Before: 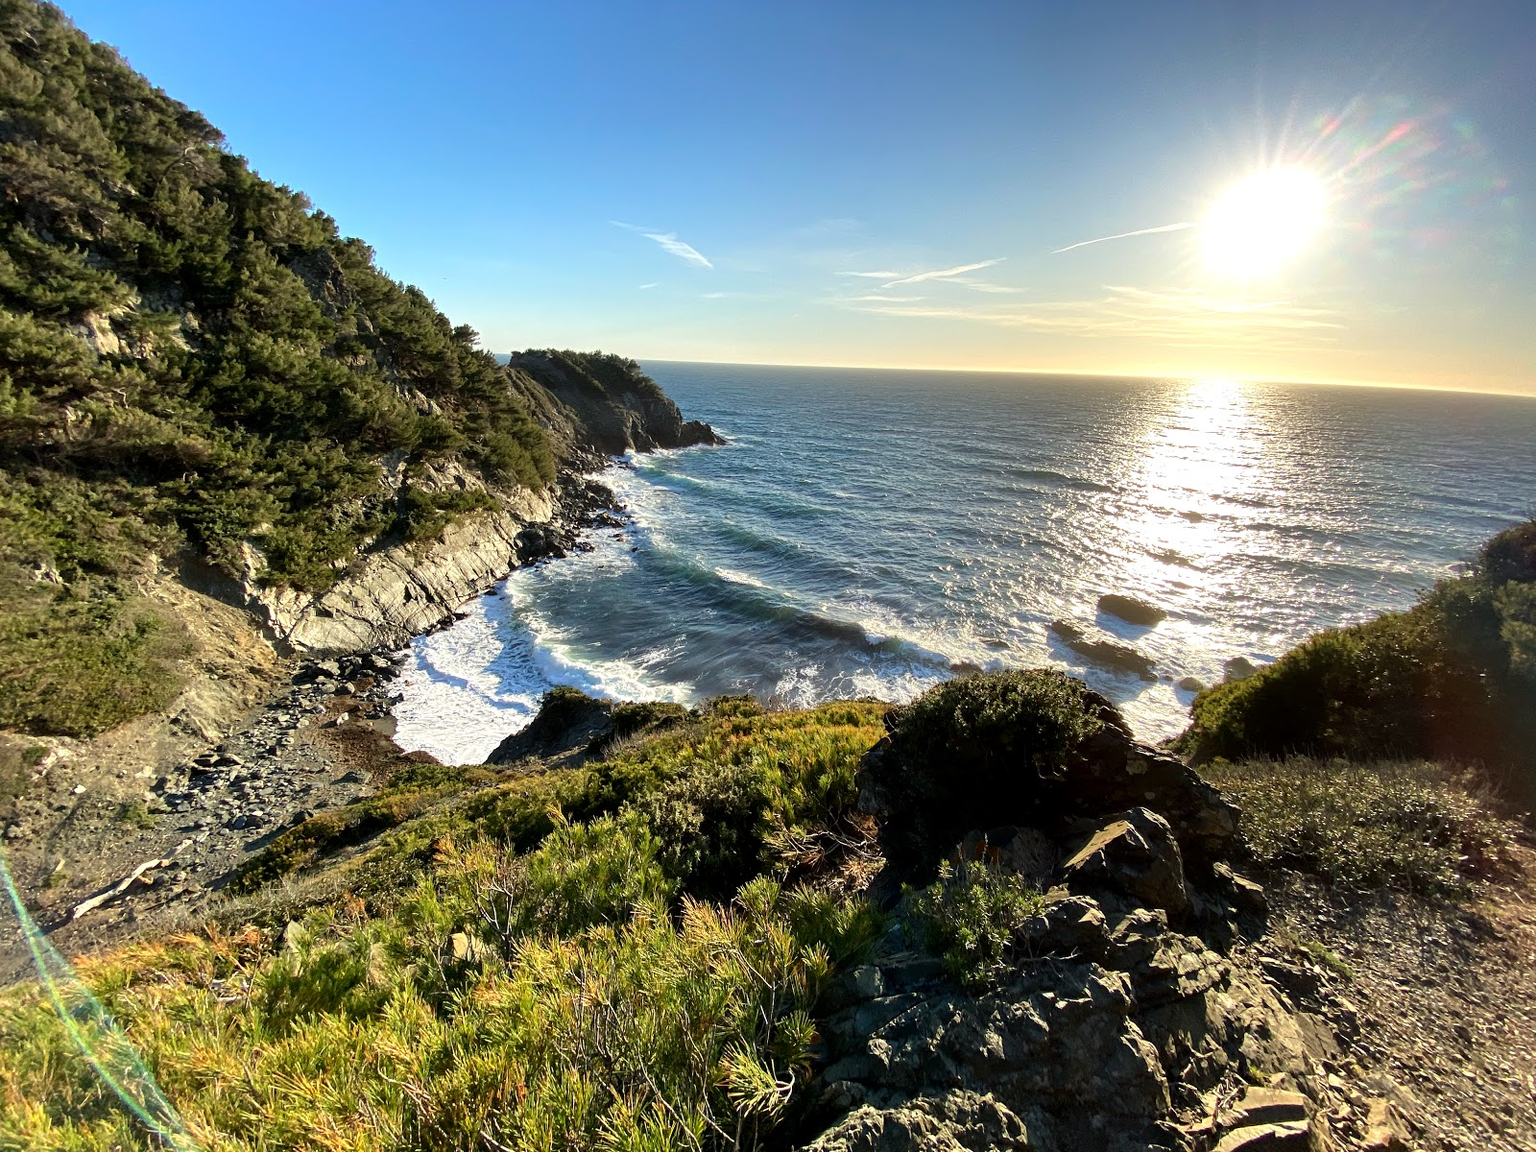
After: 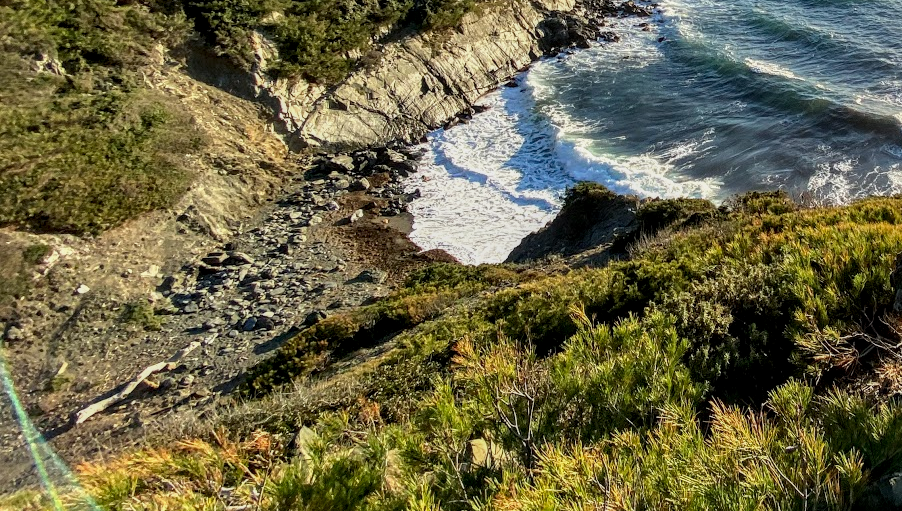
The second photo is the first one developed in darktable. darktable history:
local contrast: detail 130%
crop: top 44.483%, right 43.593%, bottom 12.892%
shadows and highlights: radius 121.13, shadows 21.4, white point adjustment -9.72, highlights -14.39, soften with gaussian
